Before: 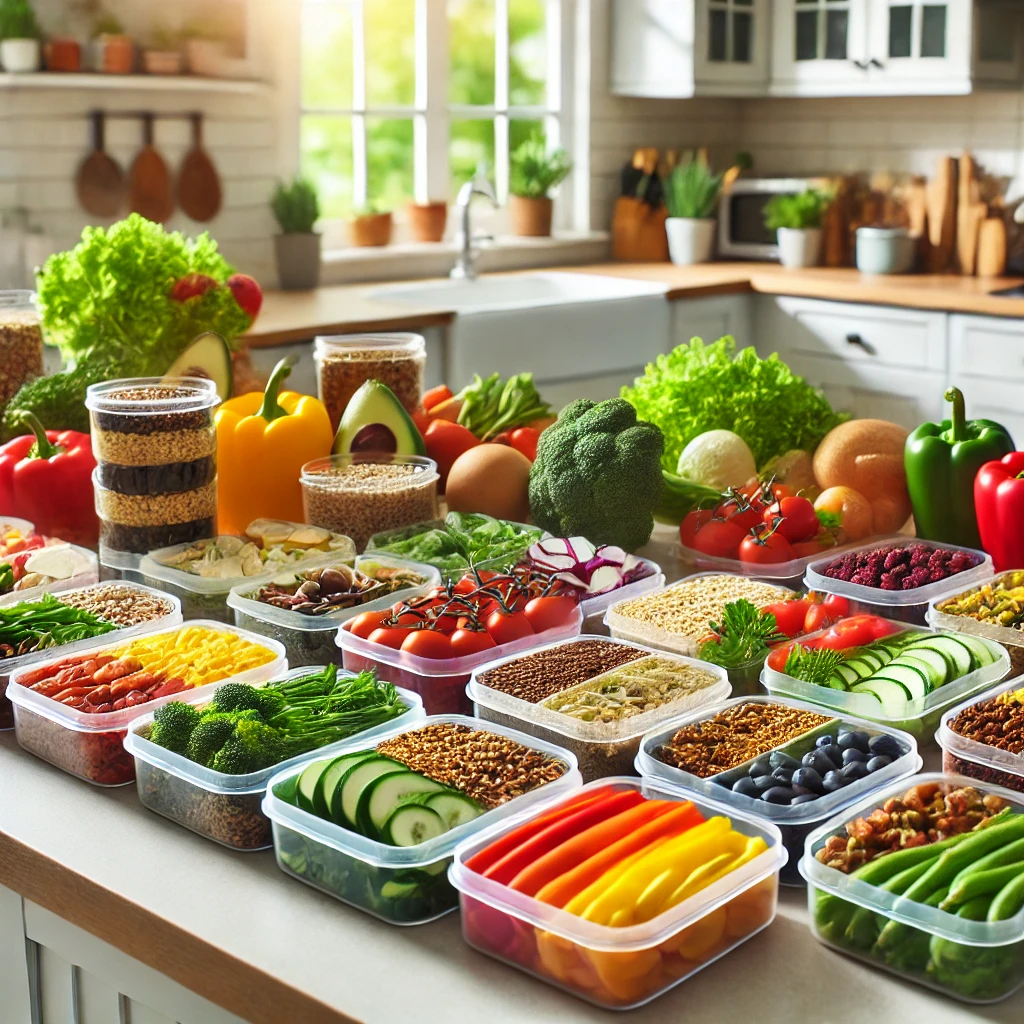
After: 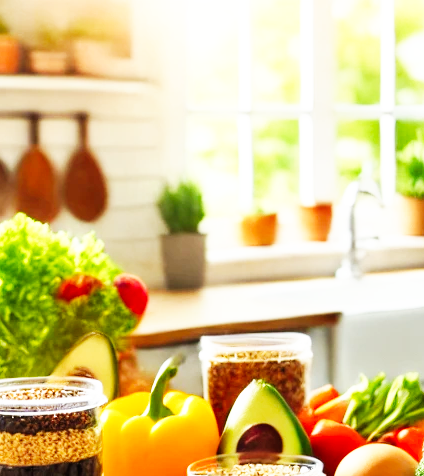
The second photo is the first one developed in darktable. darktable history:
crop and rotate: left 11.152%, top 0.091%, right 47.385%, bottom 53.345%
base curve: curves: ch0 [(0, 0) (0.007, 0.004) (0.027, 0.03) (0.046, 0.07) (0.207, 0.54) (0.442, 0.872) (0.673, 0.972) (1, 1)], preserve colors none
